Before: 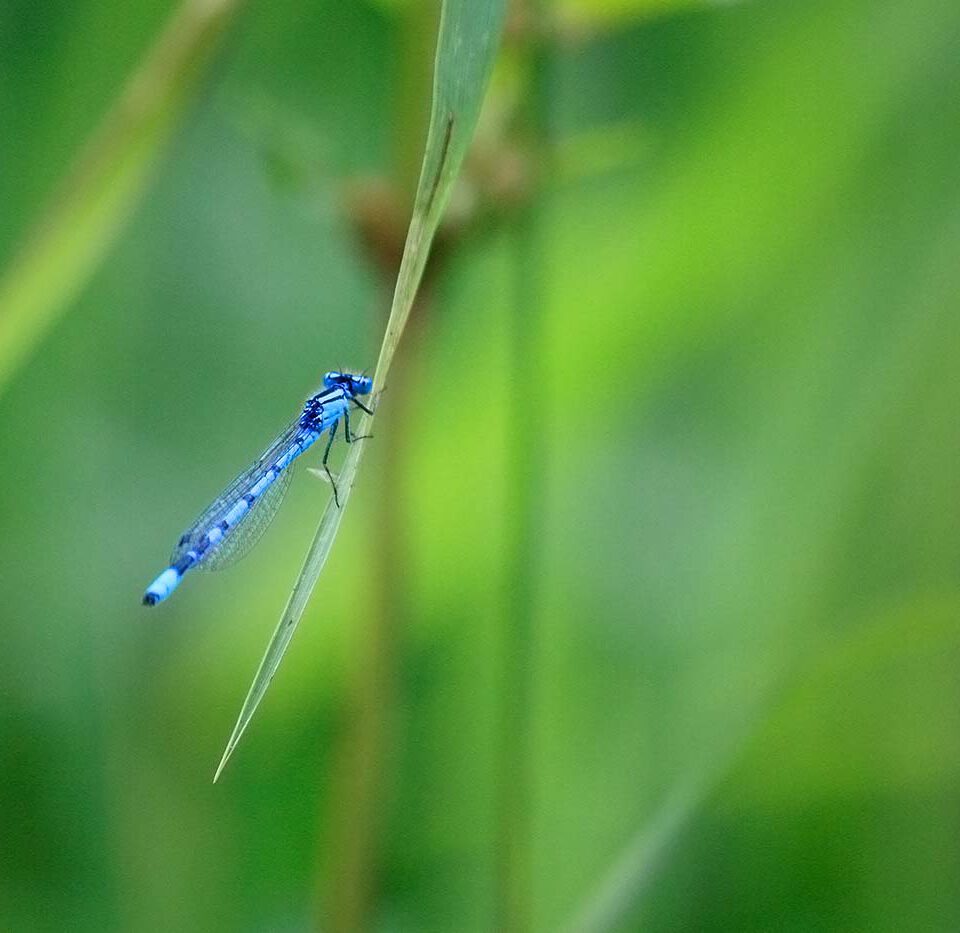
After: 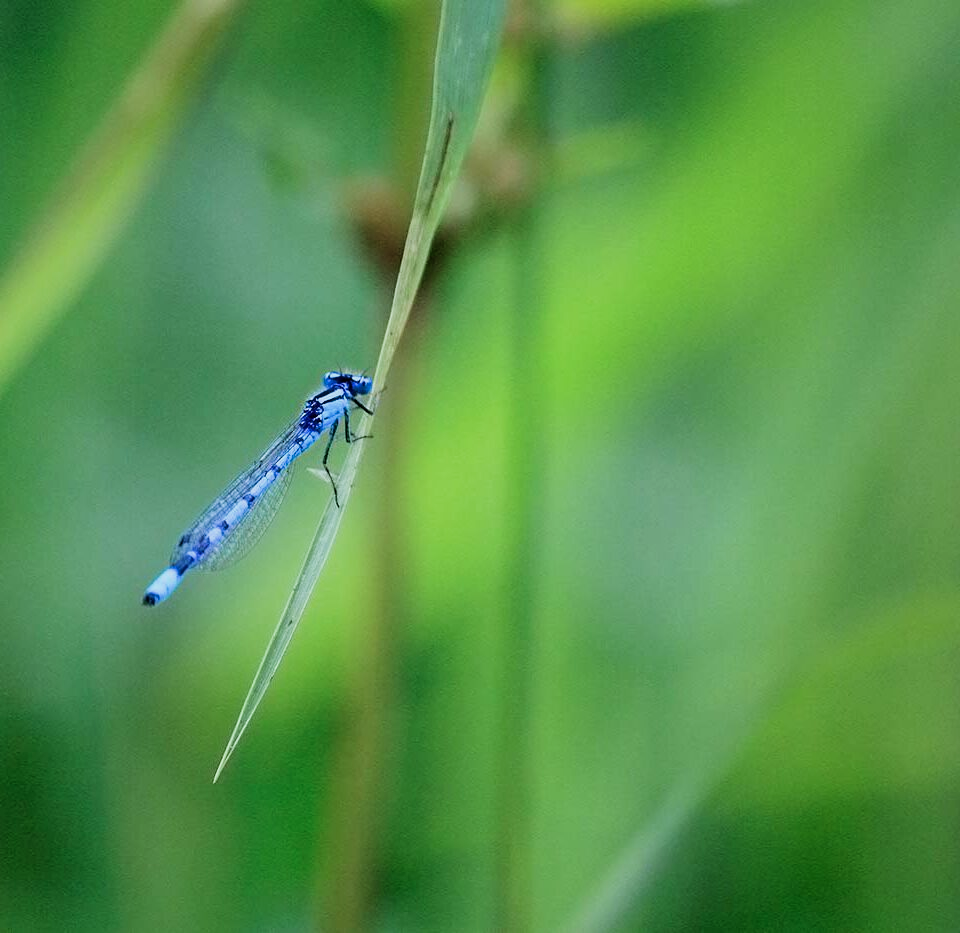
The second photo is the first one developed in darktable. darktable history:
color calibration: illuminant as shot in camera, x 0.358, y 0.373, temperature 4628.91 K
filmic rgb: black relative exposure -5 EV, white relative exposure 3.5 EV, hardness 3.19, contrast 1.2, highlights saturation mix -50%
